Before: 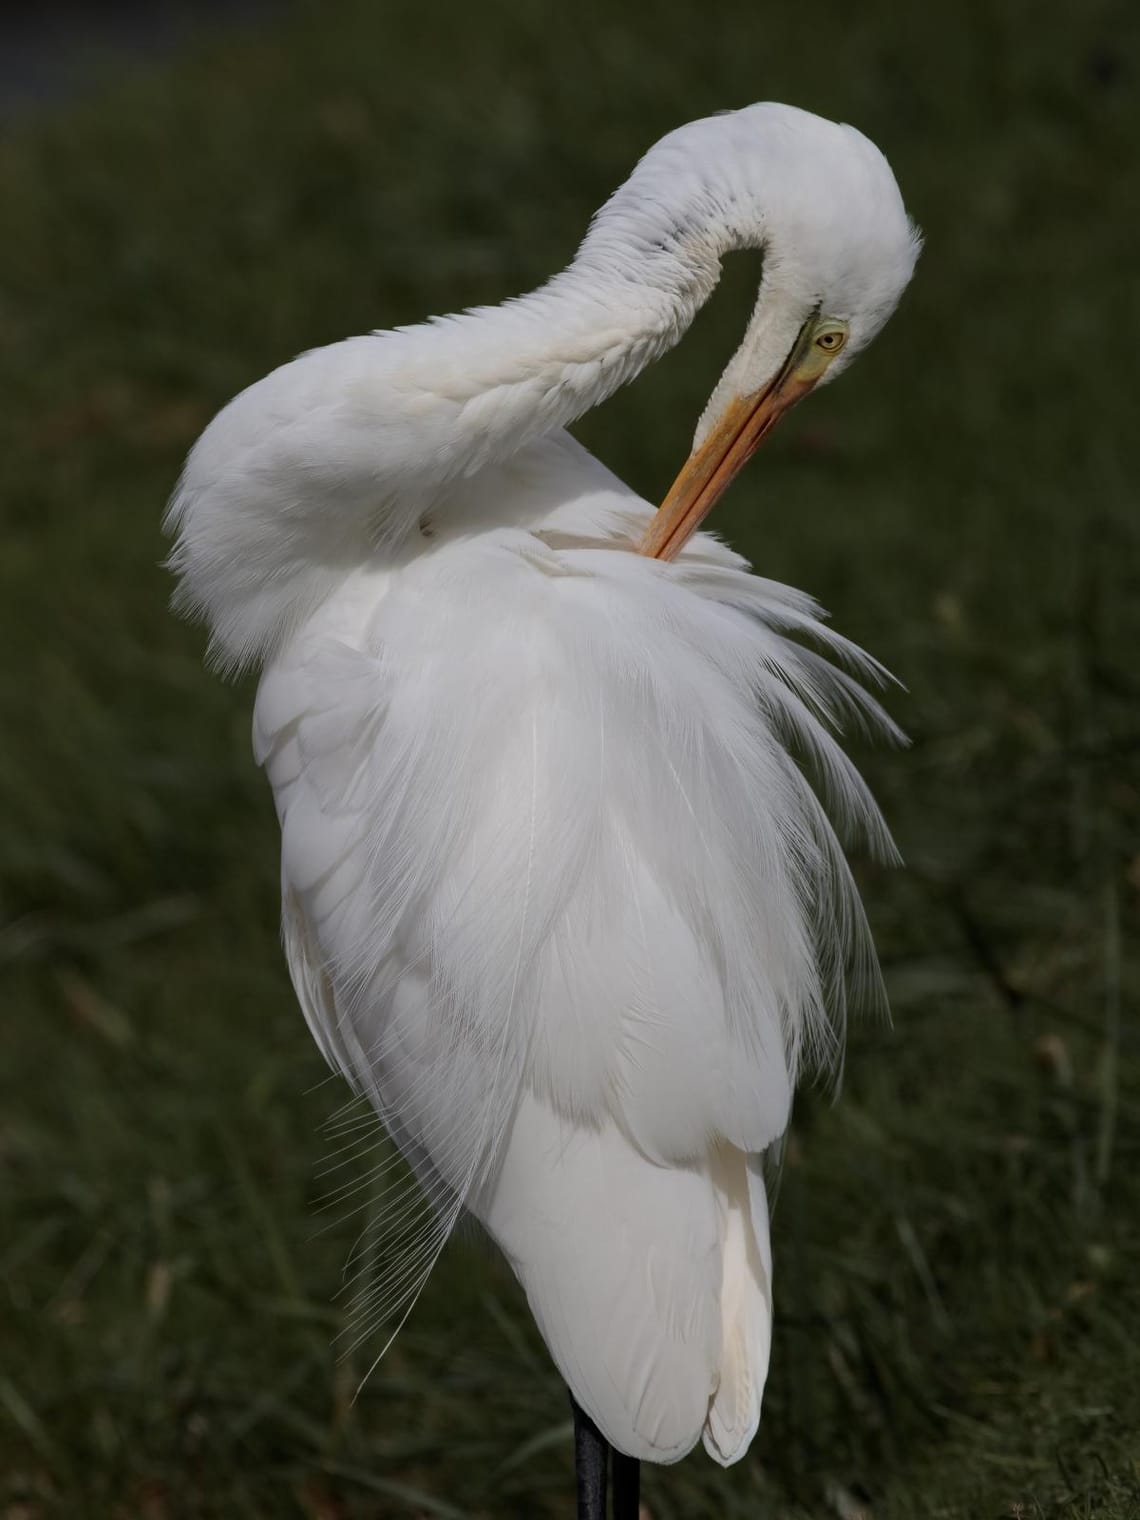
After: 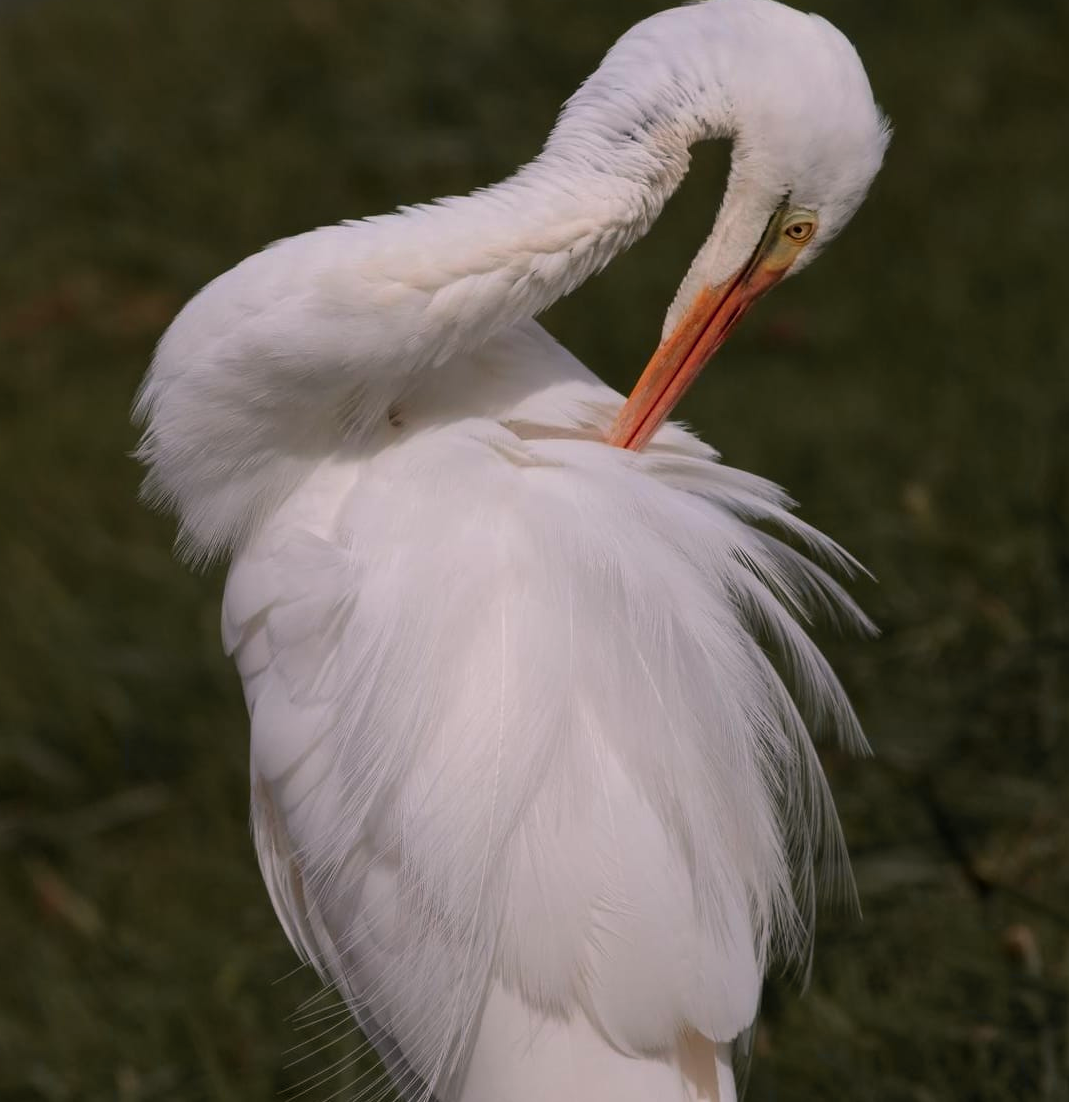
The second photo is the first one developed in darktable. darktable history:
color balance: output saturation 110%
white balance: red 1.127, blue 0.943
color zones: curves: ch1 [(0.29, 0.492) (0.373, 0.185) (0.509, 0.481)]; ch2 [(0.25, 0.462) (0.749, 0.457)], mix 40.67%
crop: left 2.737%, top 7.287%, right 3.421%, bottom 20.179%
color correction: highlights a* -4.18, highlights b* -10.81
